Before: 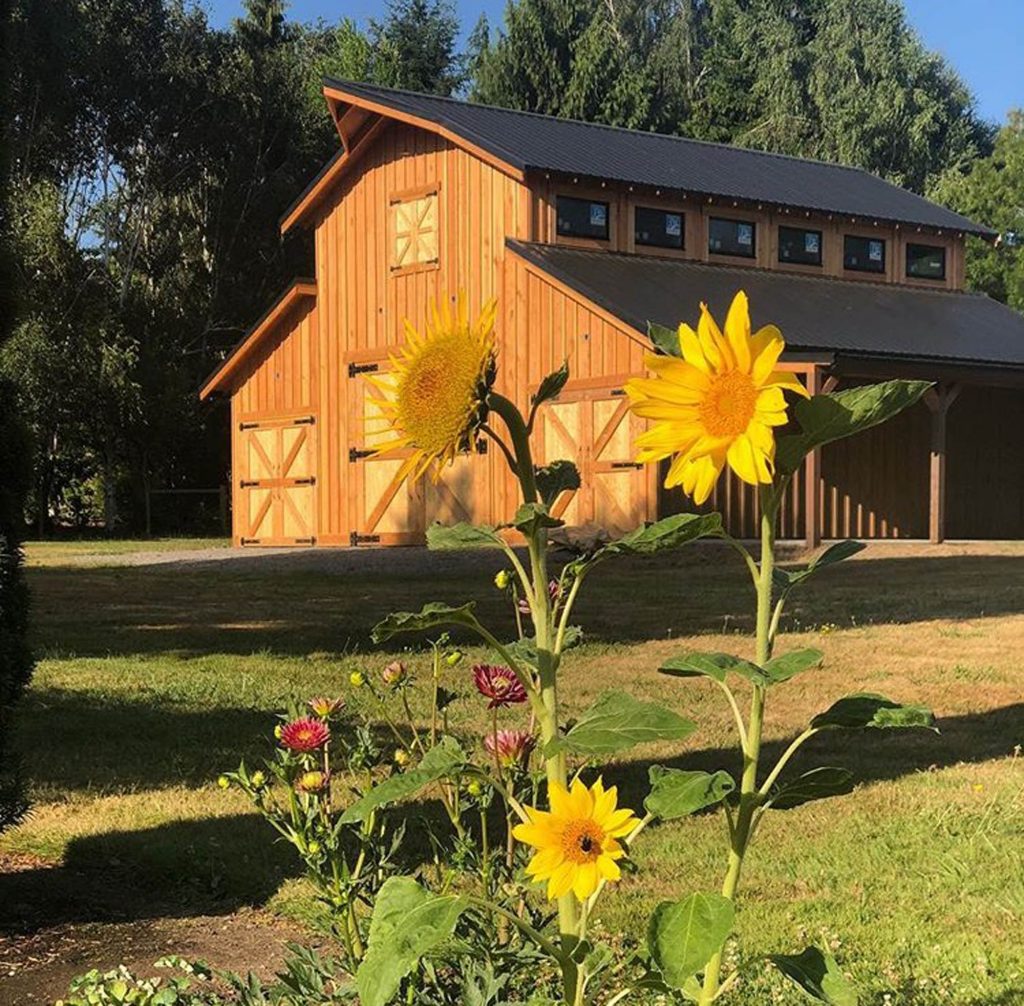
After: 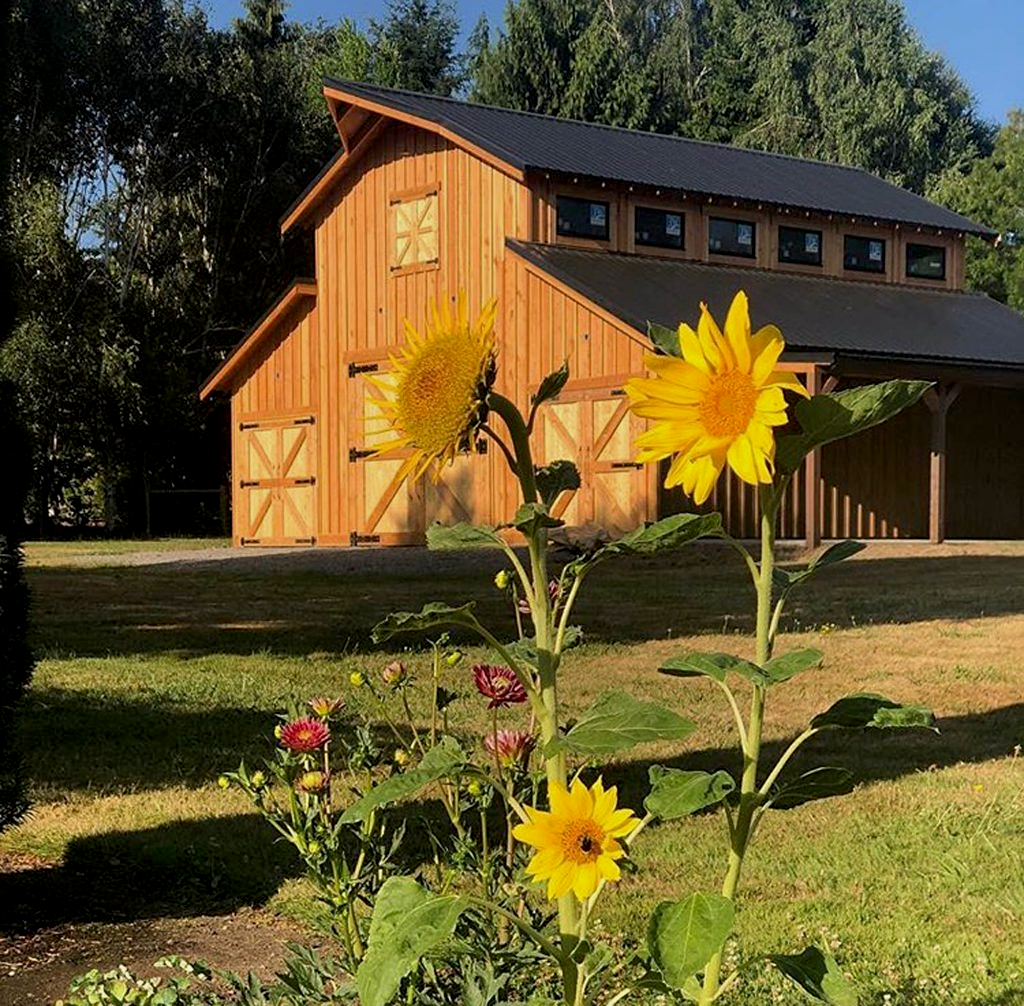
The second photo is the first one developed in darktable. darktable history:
sharpen: amount 0.209
exposure: black level correction 0.006, exposure -0.224 EV, compensate highlight preservation false
